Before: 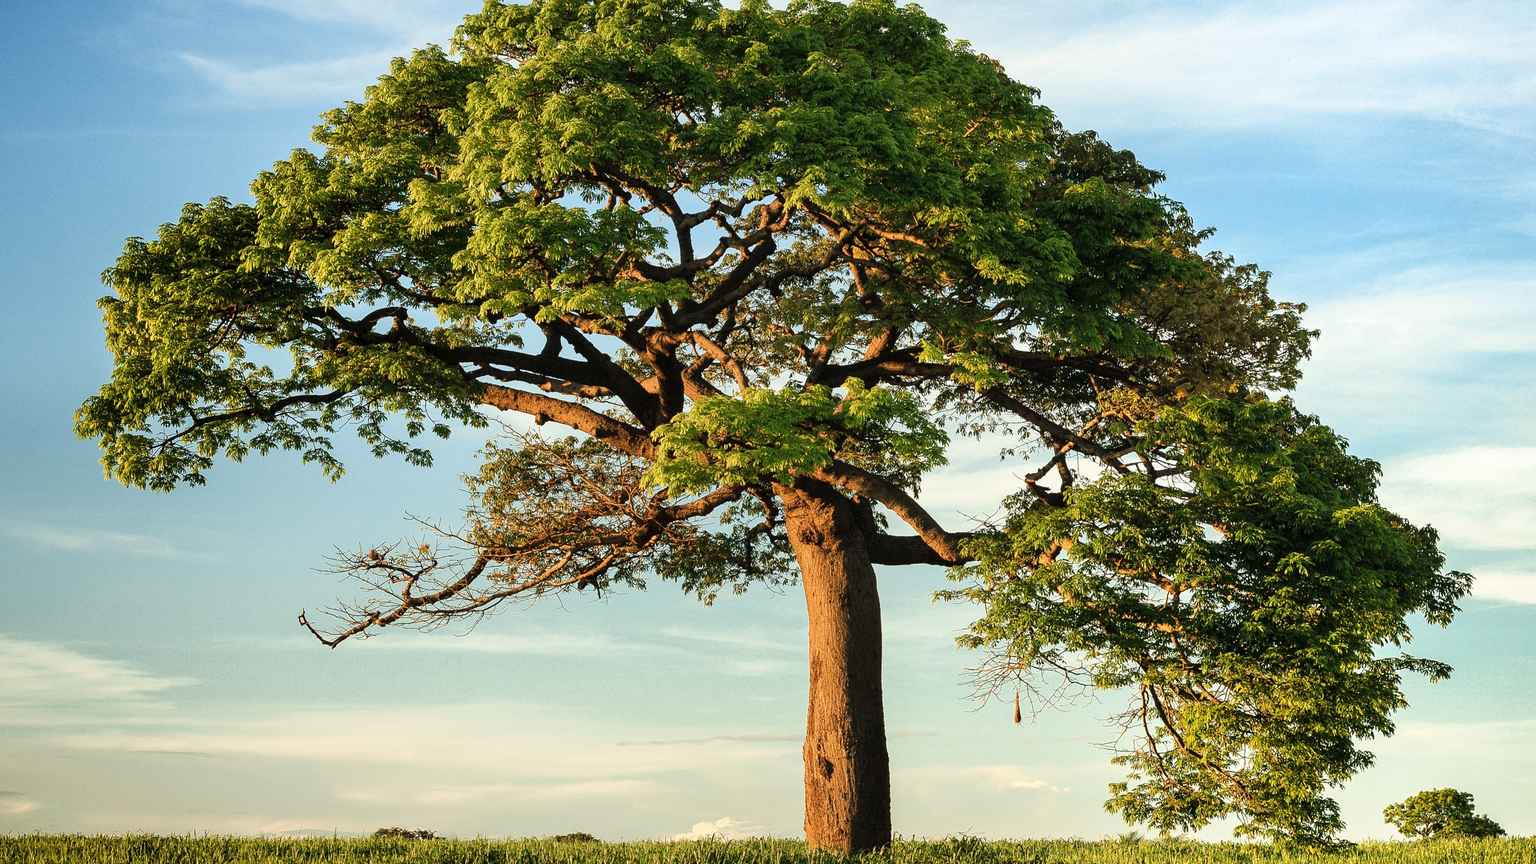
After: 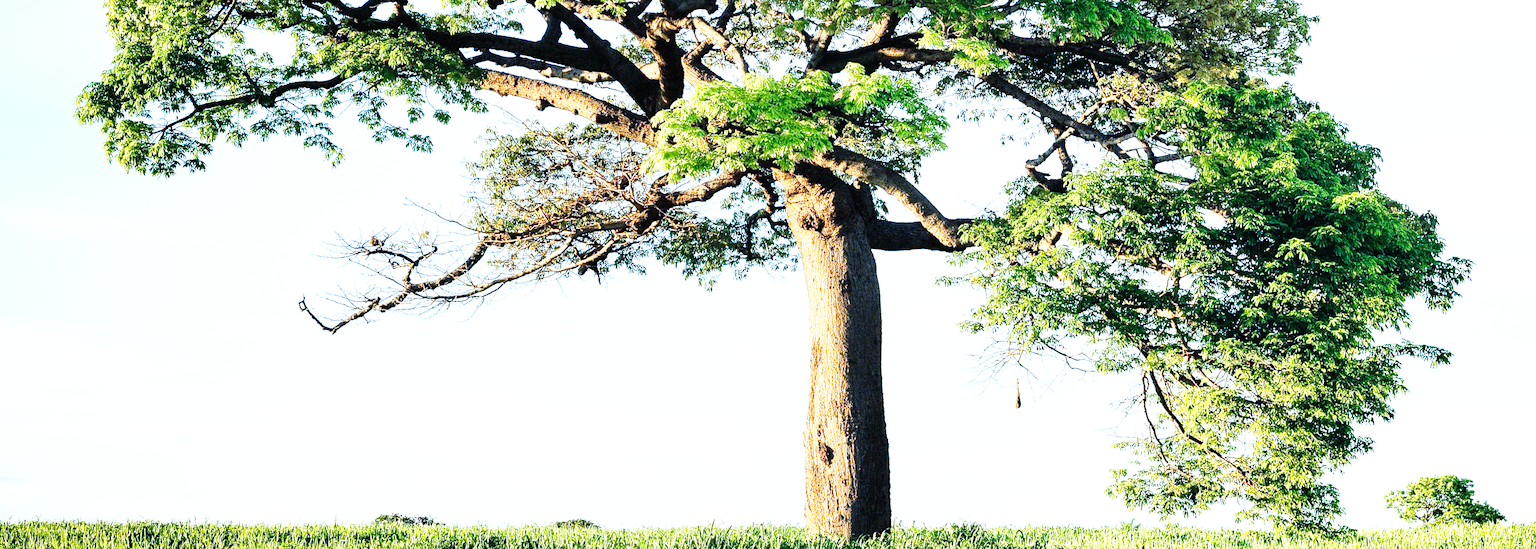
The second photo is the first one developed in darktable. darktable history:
crop and rotate: top 36.435%
base curve: curves: ch0 [(0, 0.003) (0.001, 0.002) (0.006, 0.004) (0.02, 0.022) (0.048, 0.086) (0.094, 0.234) (0.162, 0.431) (0.258, 0.629) (0.385, 0.8) (0.548, 0.918) (0.751, 0.988) (1, 1)], preserve colors none
exposure: black level correction 0.001, exposure 1 EV, compensate highlight preservation false
white balance: red 0.766, blue 1.537
